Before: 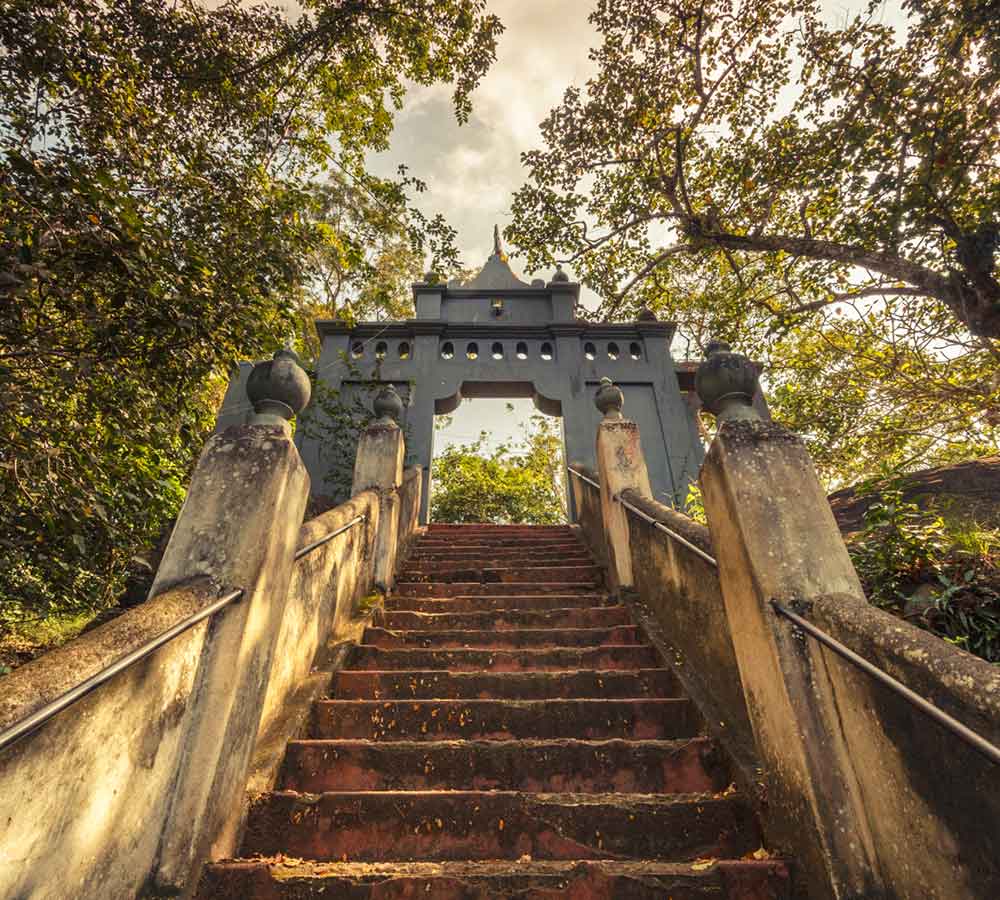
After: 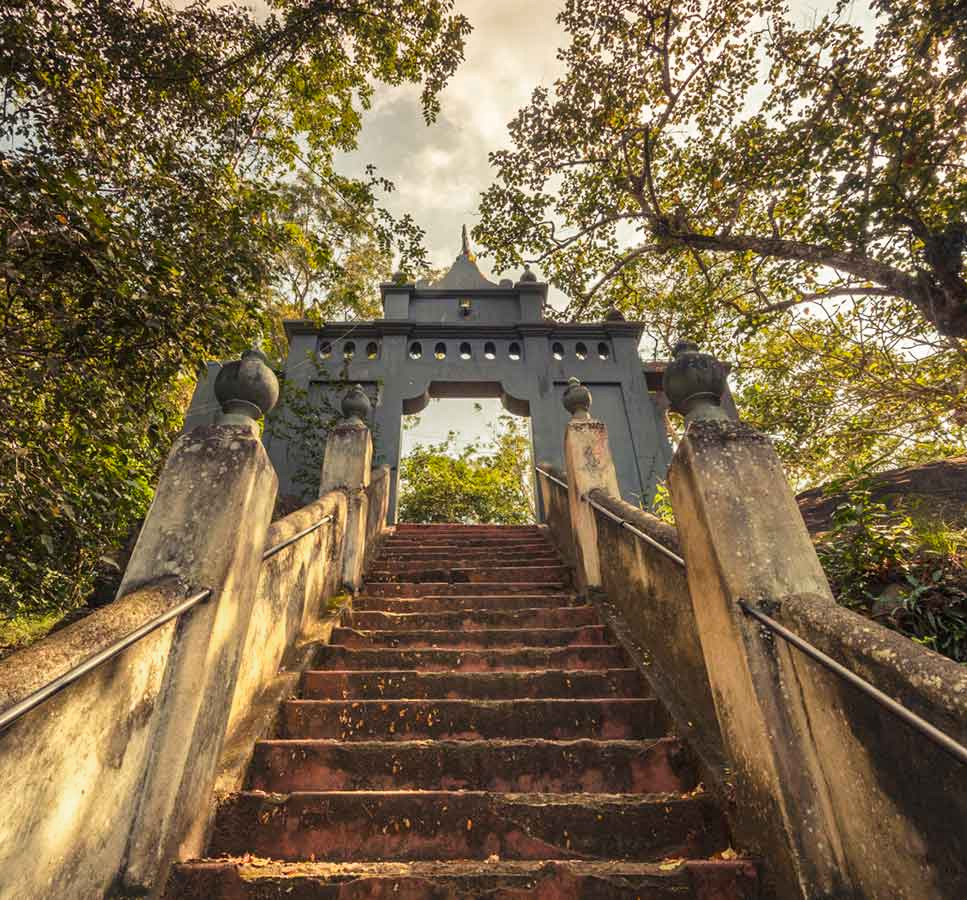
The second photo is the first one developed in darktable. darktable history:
crop and rotate: left 3.238%
color zones: curves: ch0 [(0, 0.465) (0.092, 0.596) (0.289, 0.464) (0.429, 0.453) (0.571, 0.464) (0.714, 0.455) (0.857, 0.462) (1, 0.465)]
